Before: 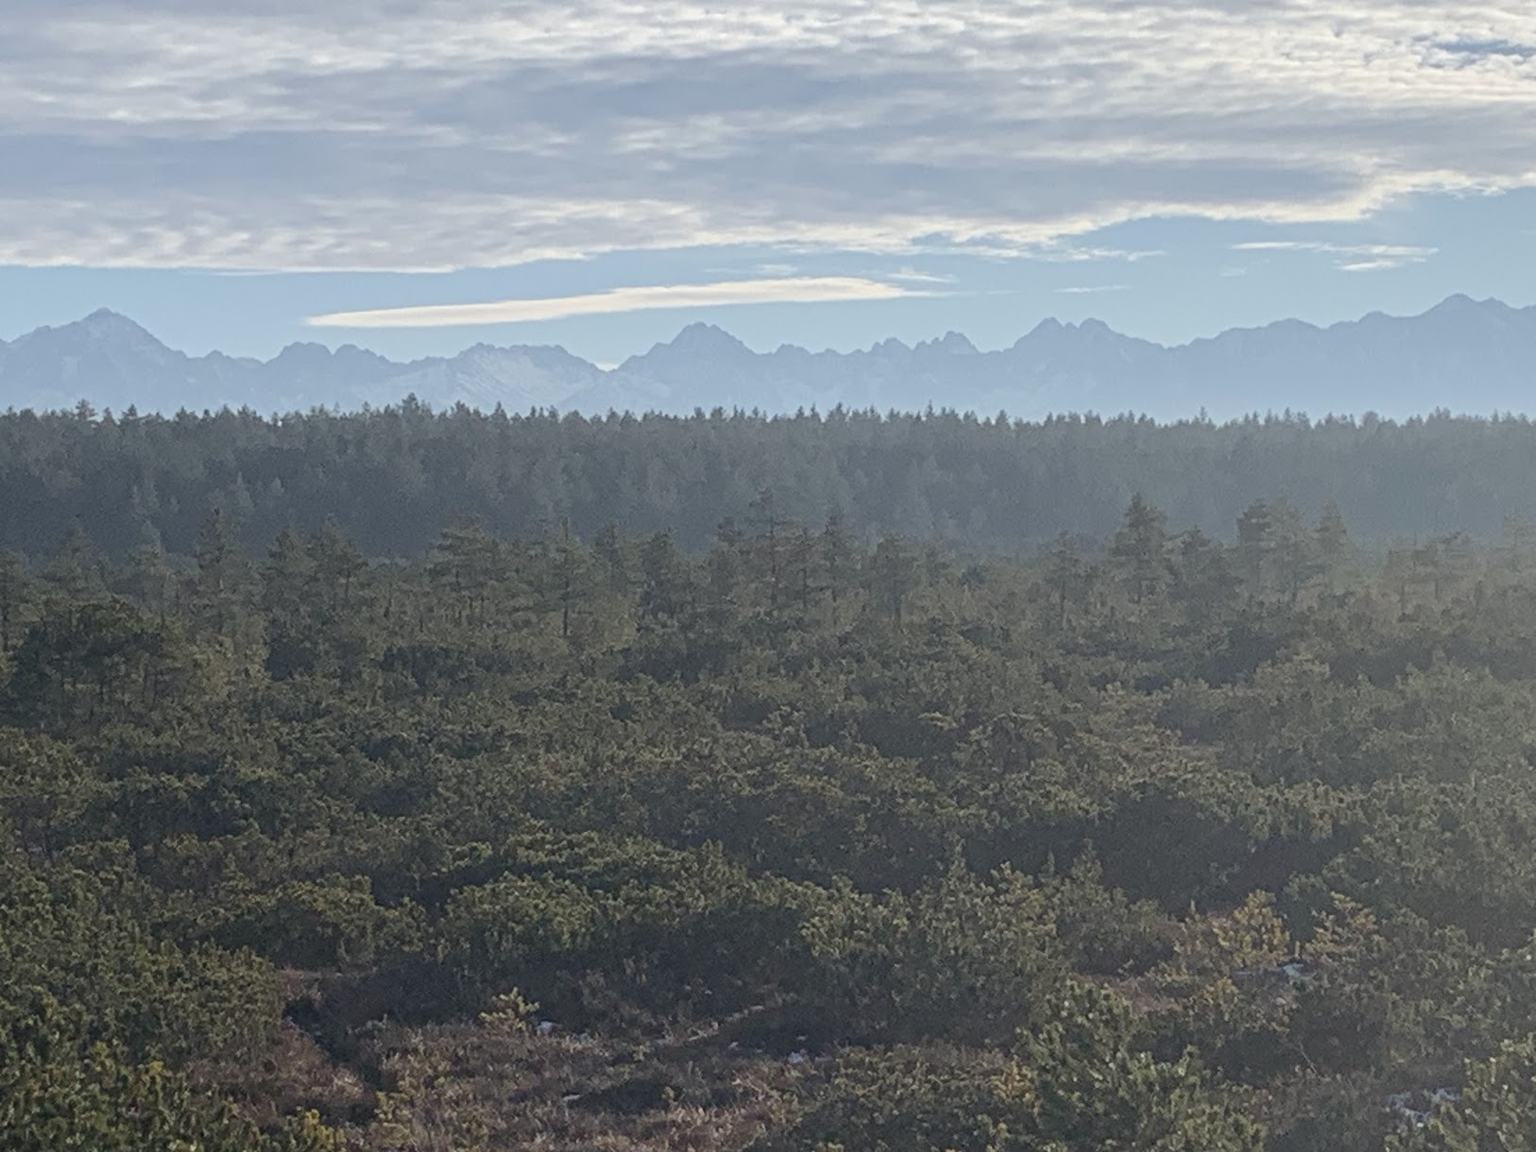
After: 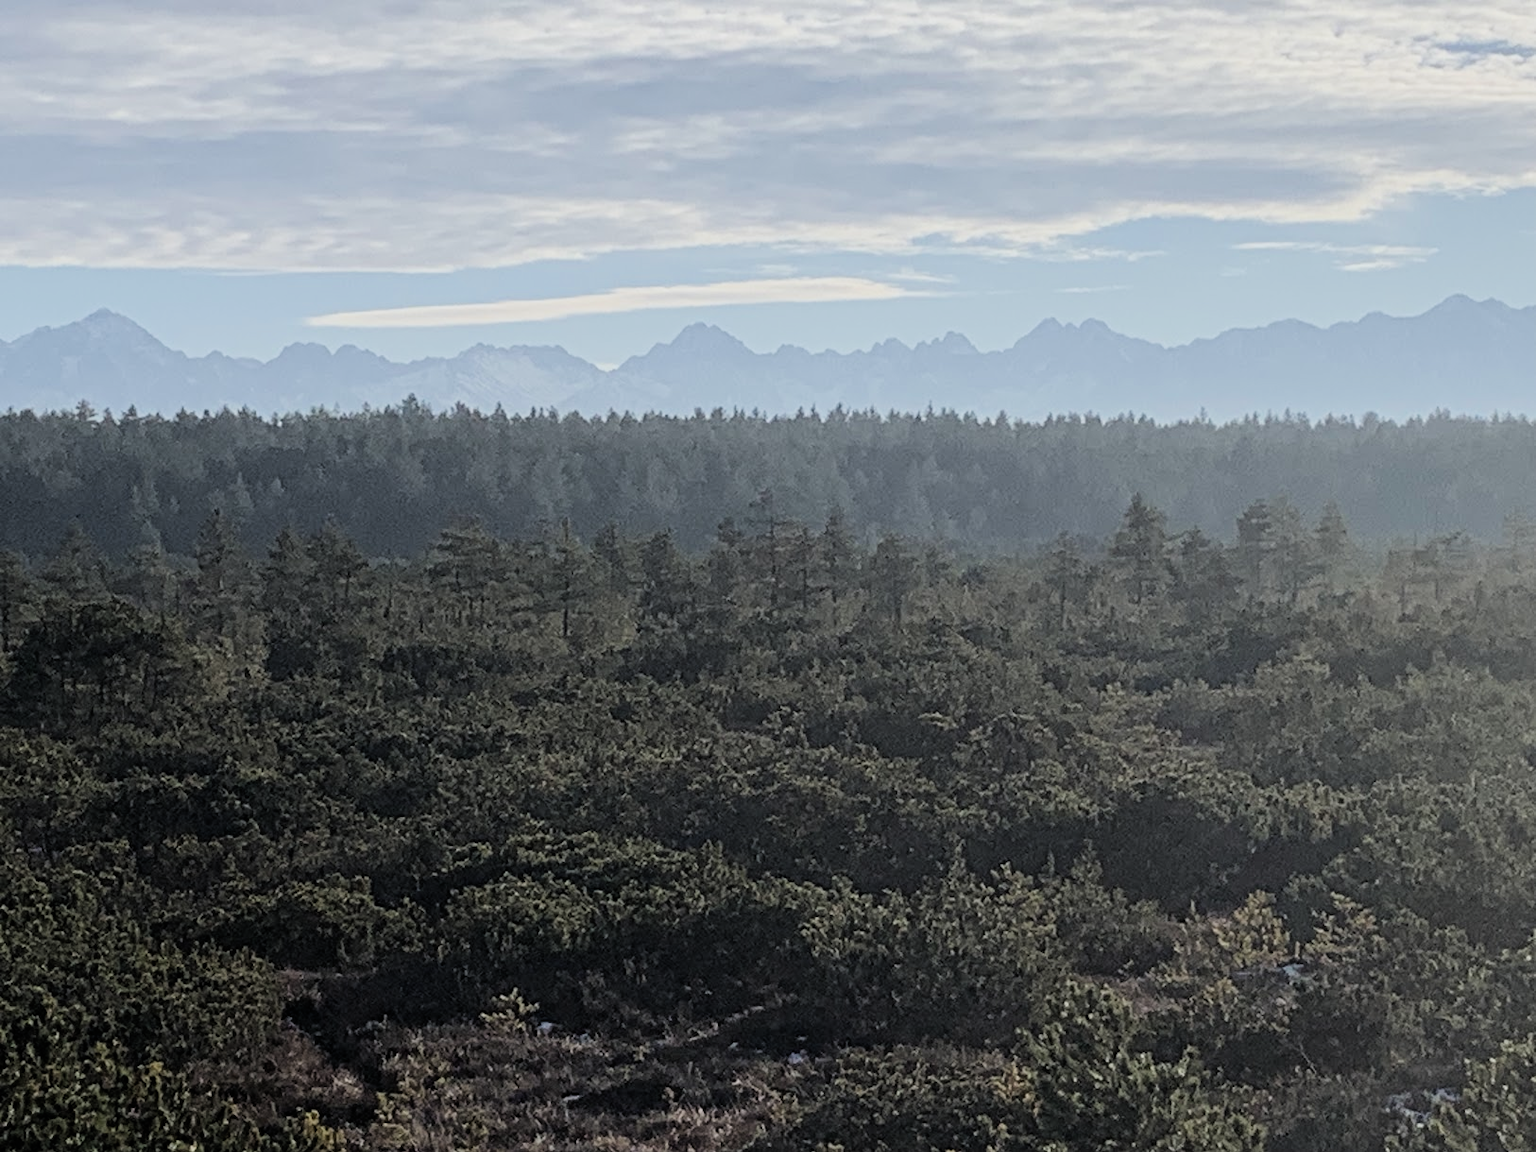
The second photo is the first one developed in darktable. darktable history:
filmic rgb: black relative exposure -5 EV, hardness 2.88, contrast 1.5
white balance: emerald 1
